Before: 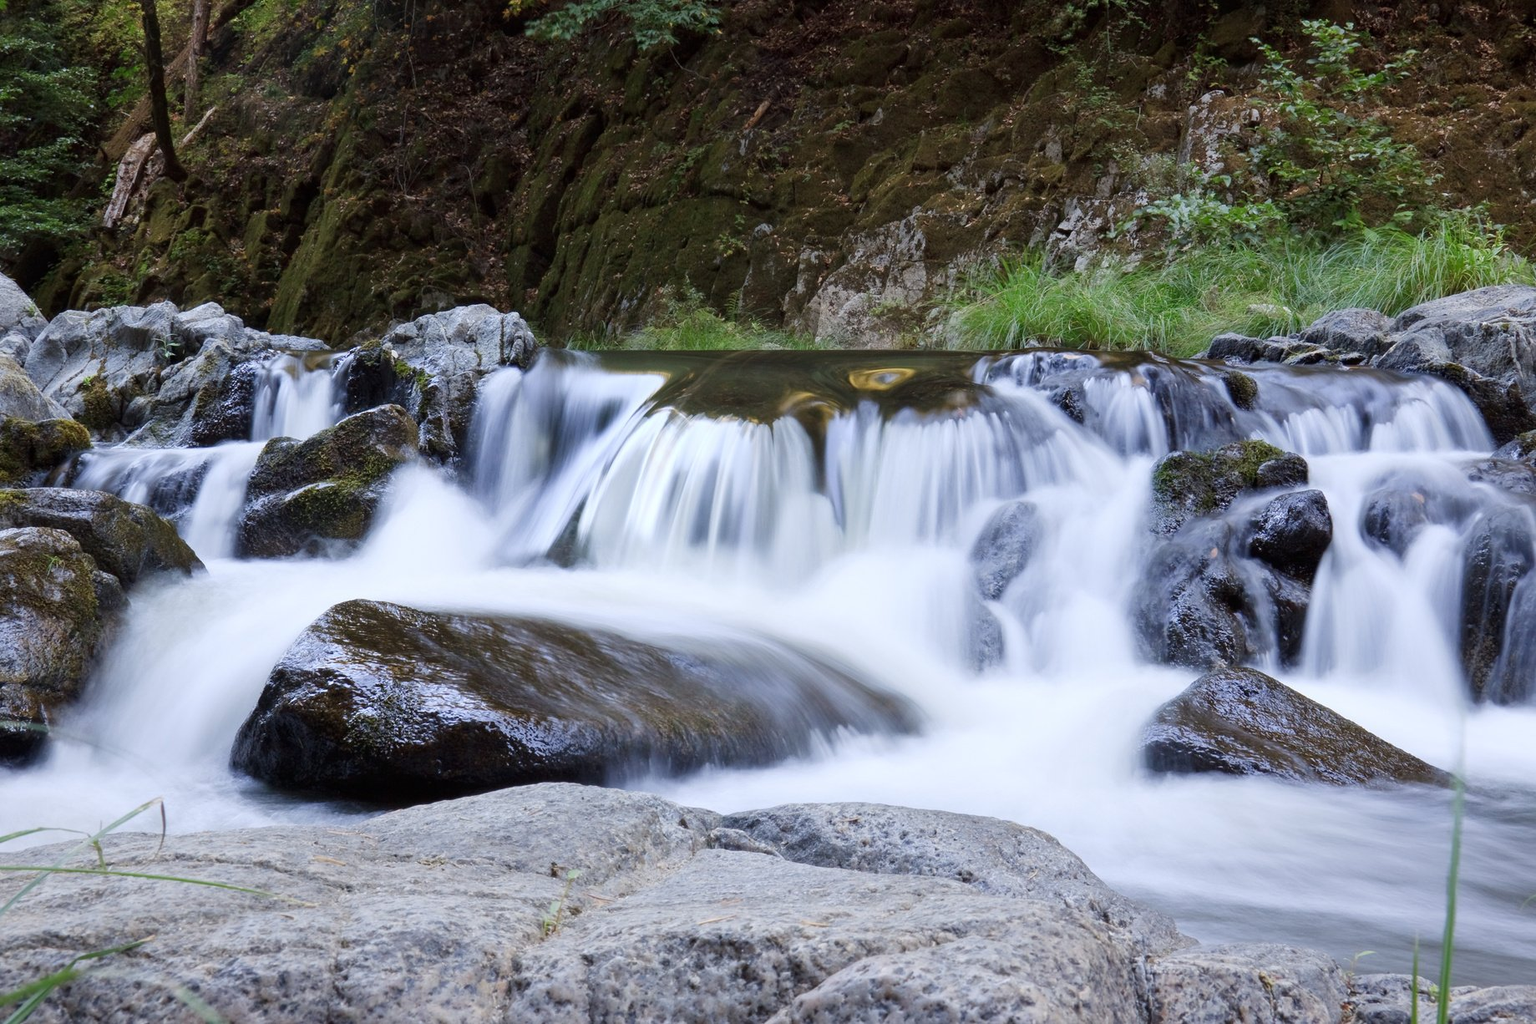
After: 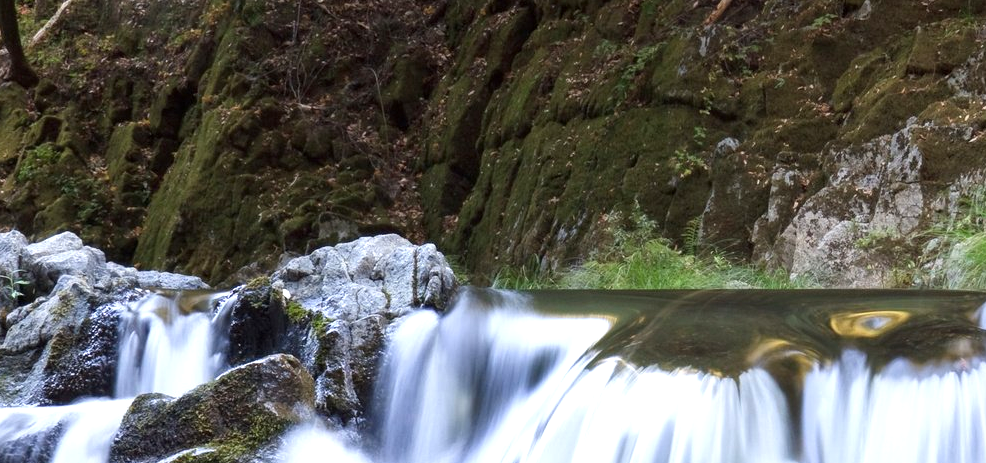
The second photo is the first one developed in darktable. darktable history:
exposure: exposure 0.648 EV, compensate highlight preservation false
crop: left 10.121%, top 10.631%, right 36.218%, bottom 51.526%
